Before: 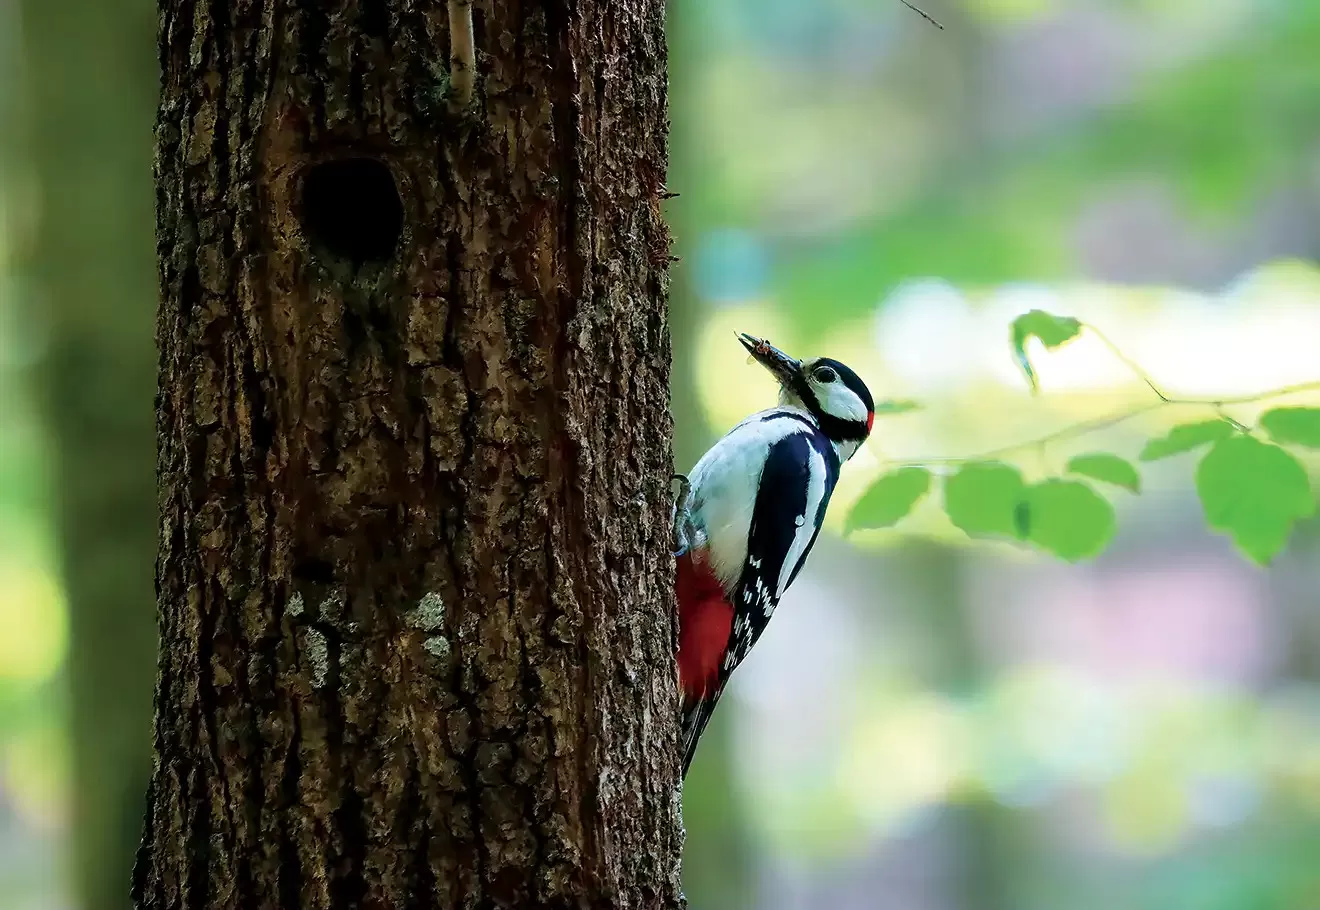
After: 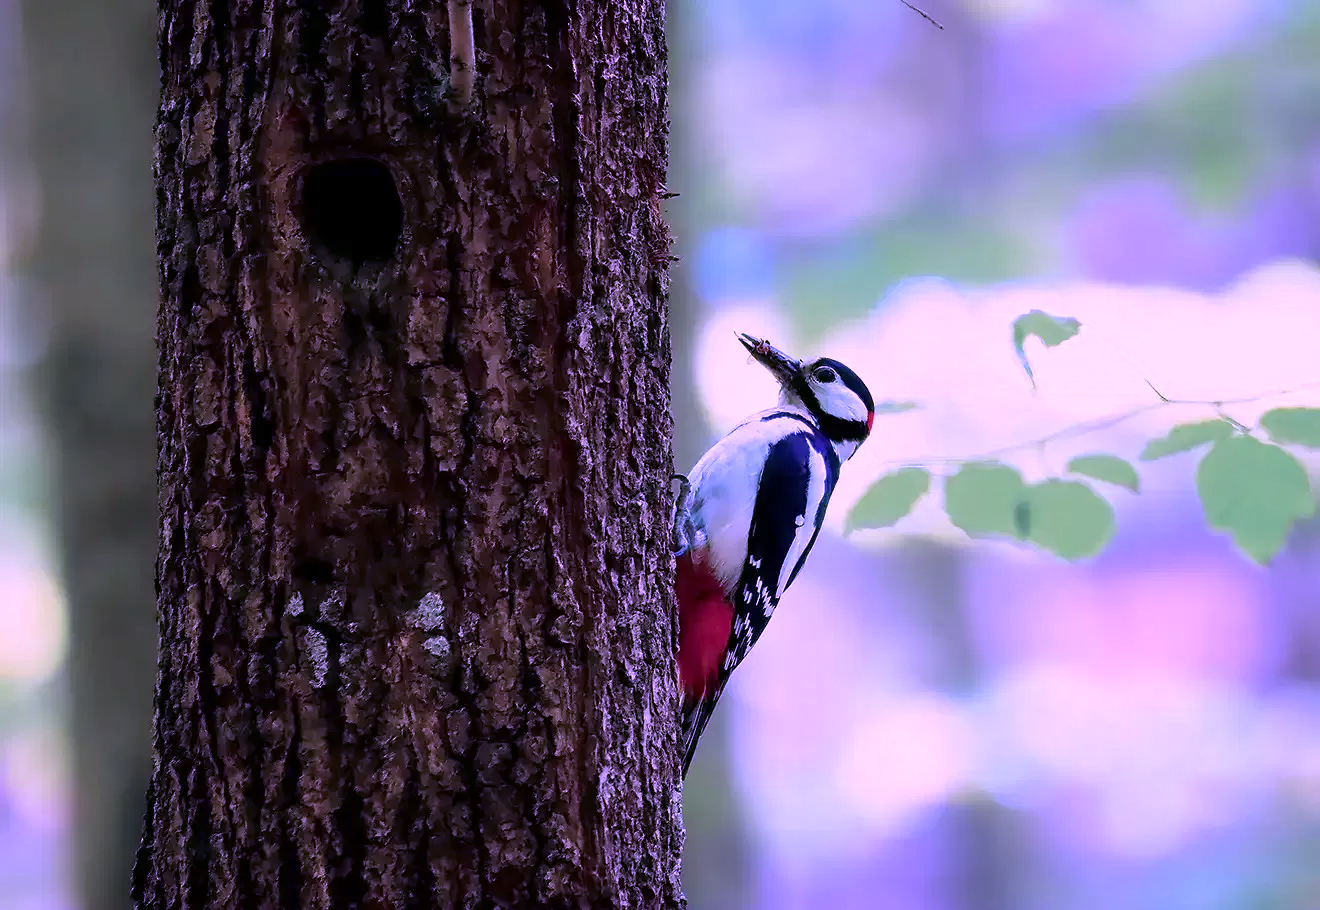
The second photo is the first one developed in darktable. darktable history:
color calibration: illuminant custom, x 0.379, y 0.481, temperature 4443.07 K
tone equalizer: on, module defaults
